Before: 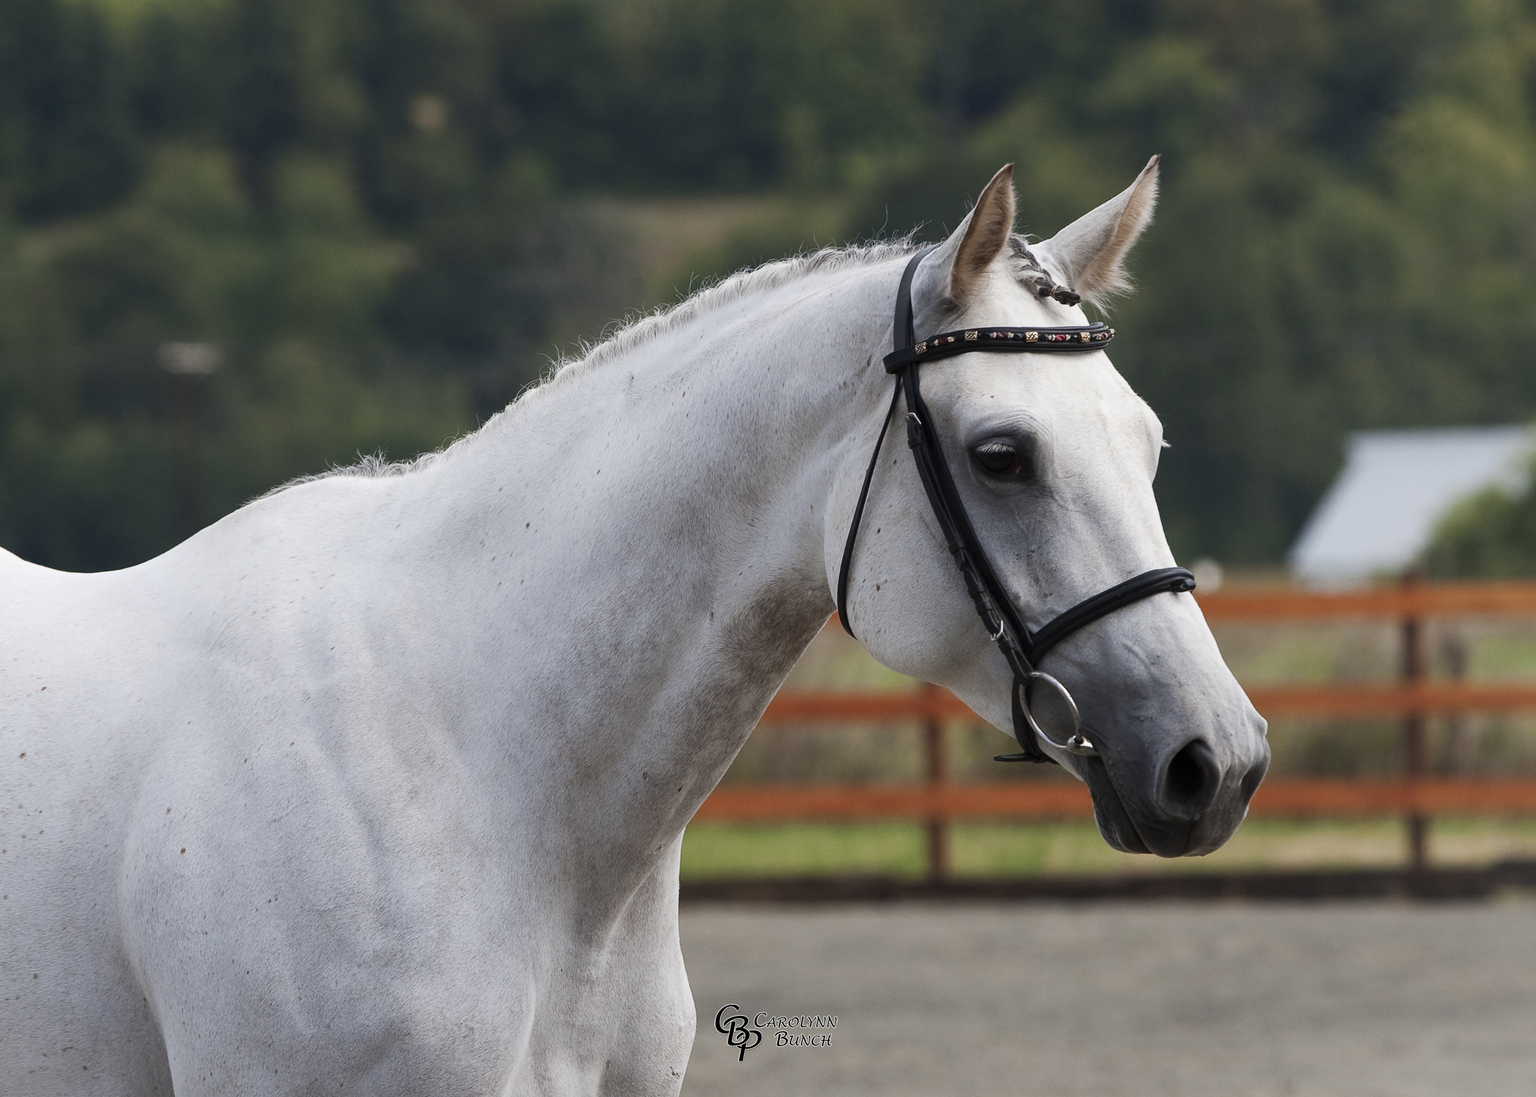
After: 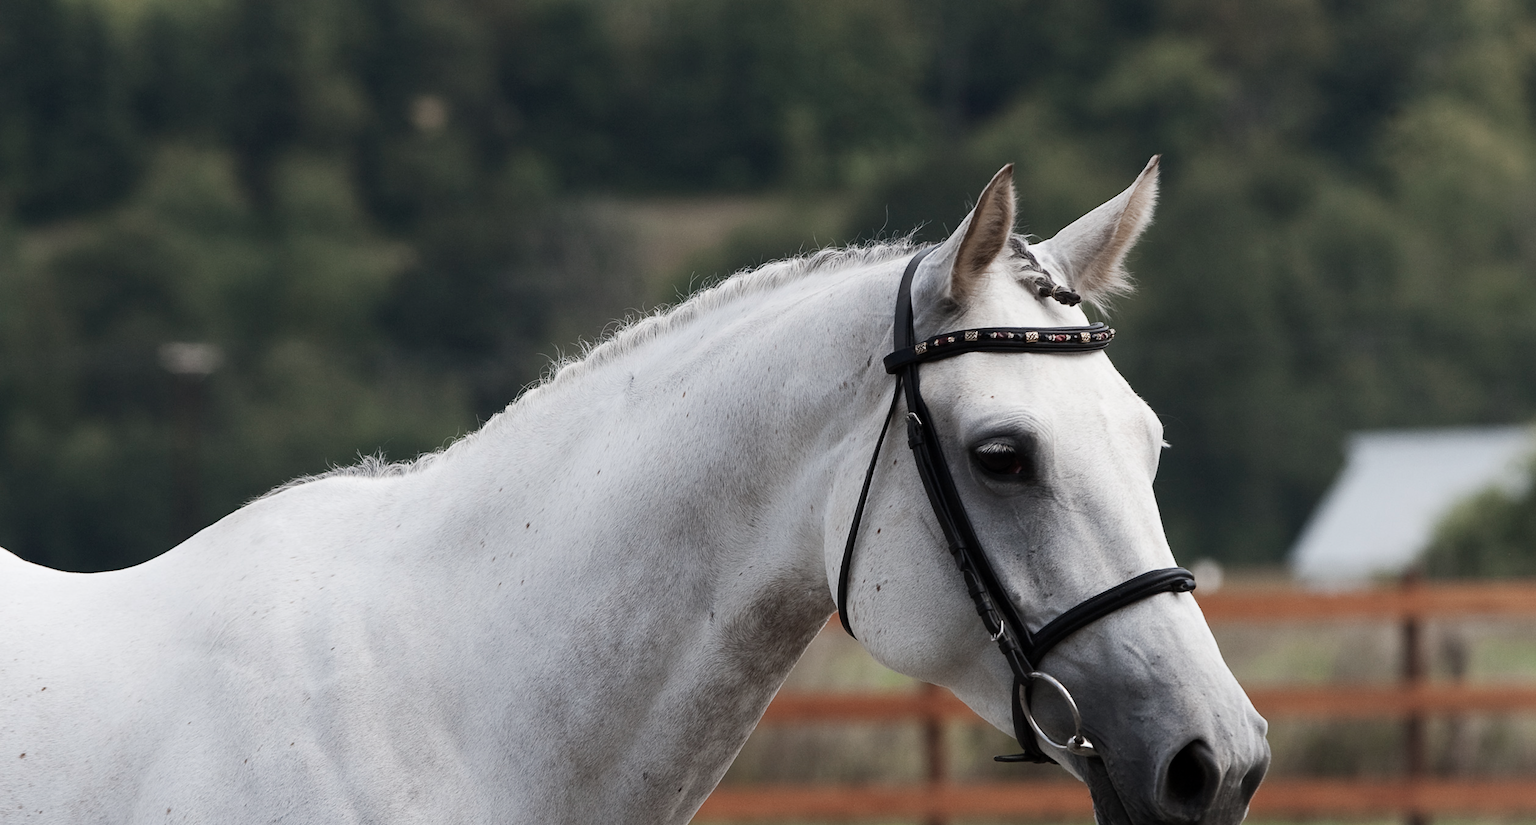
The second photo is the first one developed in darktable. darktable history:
crop: bottom 24.714%
contrast brightness saturation: contrast 0.1, saturation -0.355
